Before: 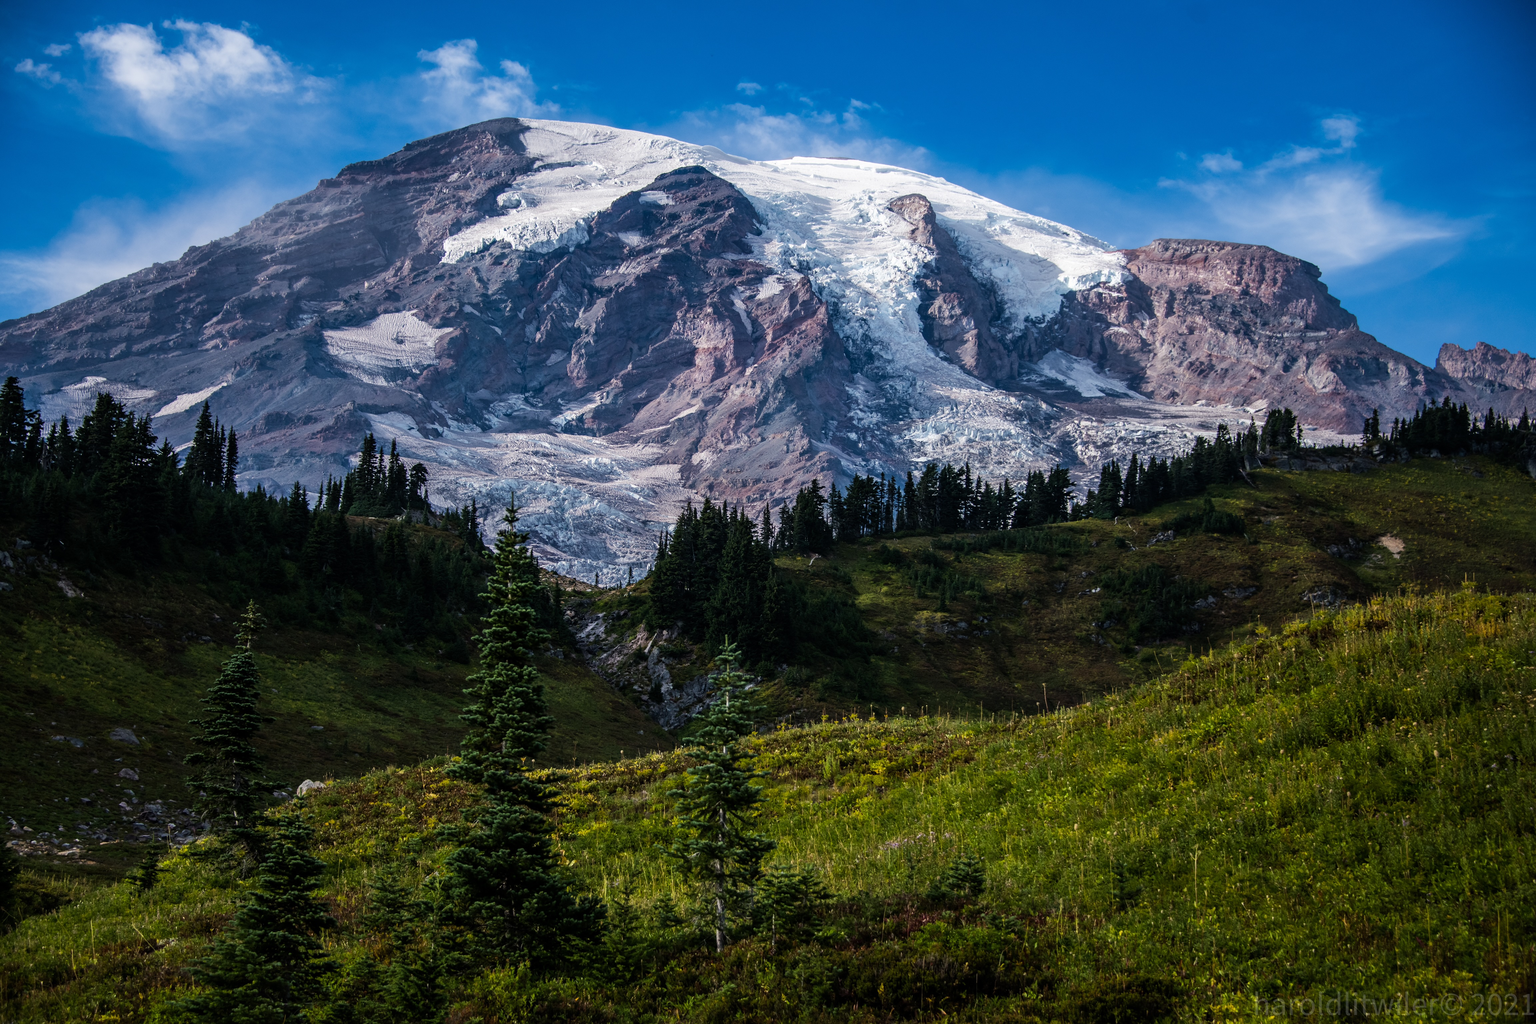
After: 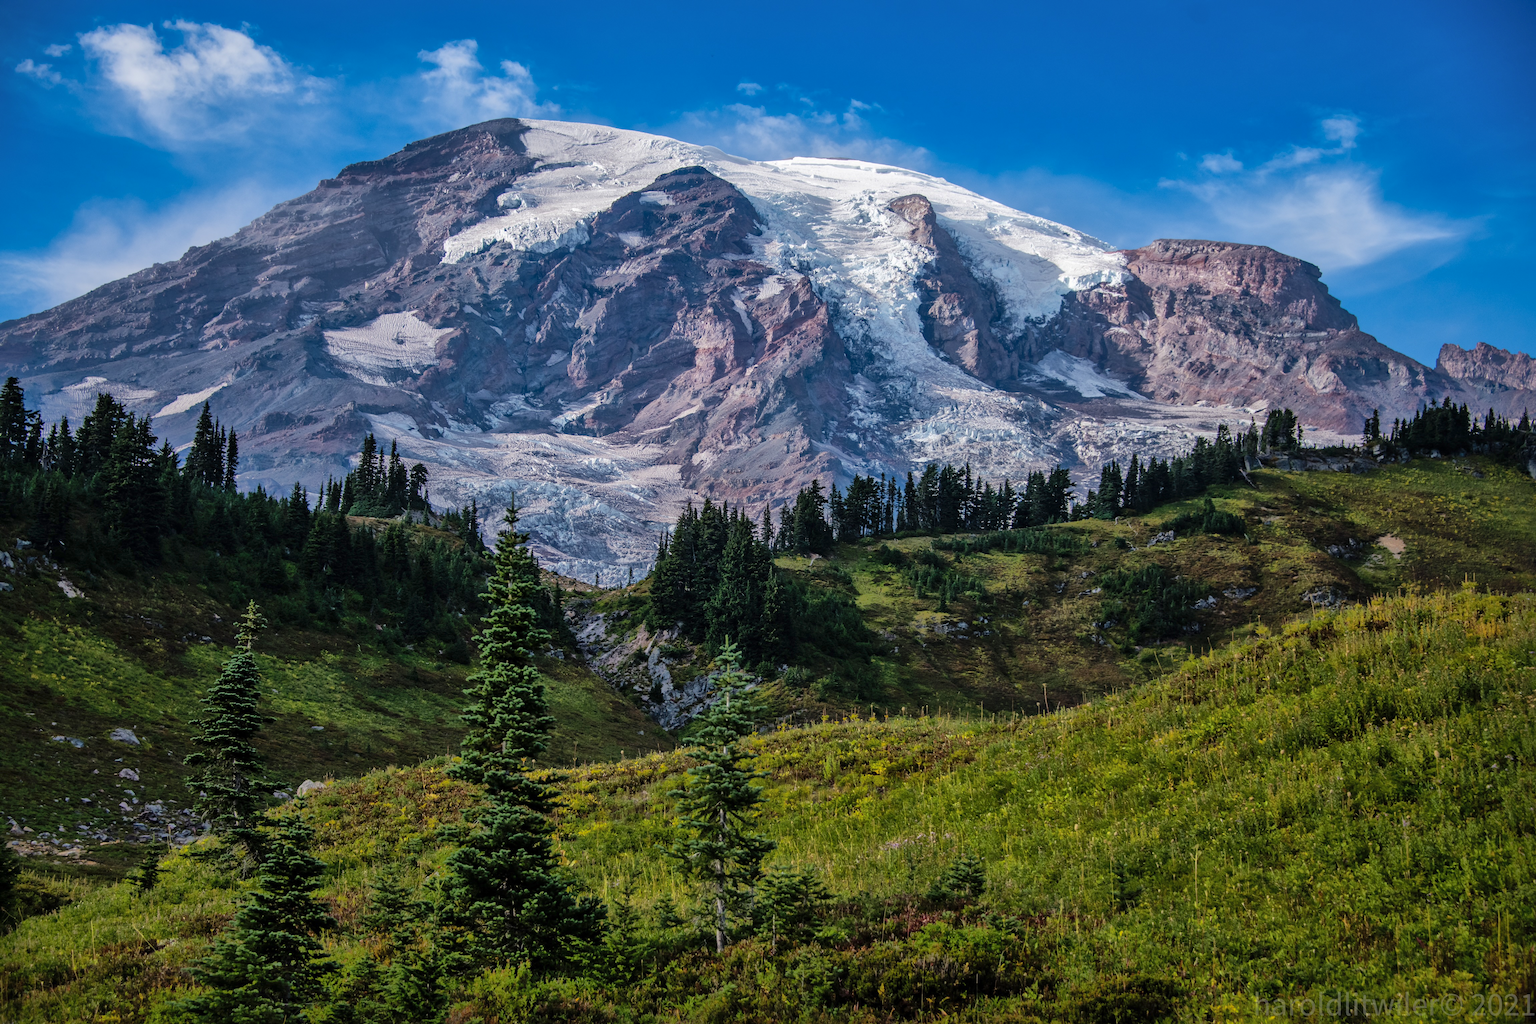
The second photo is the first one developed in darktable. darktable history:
contrast brightness saturation: contrast 0.104, brightness 0.018, saturation 0.021
shadows and highlights: shadows 60.17, highlights -59.68
